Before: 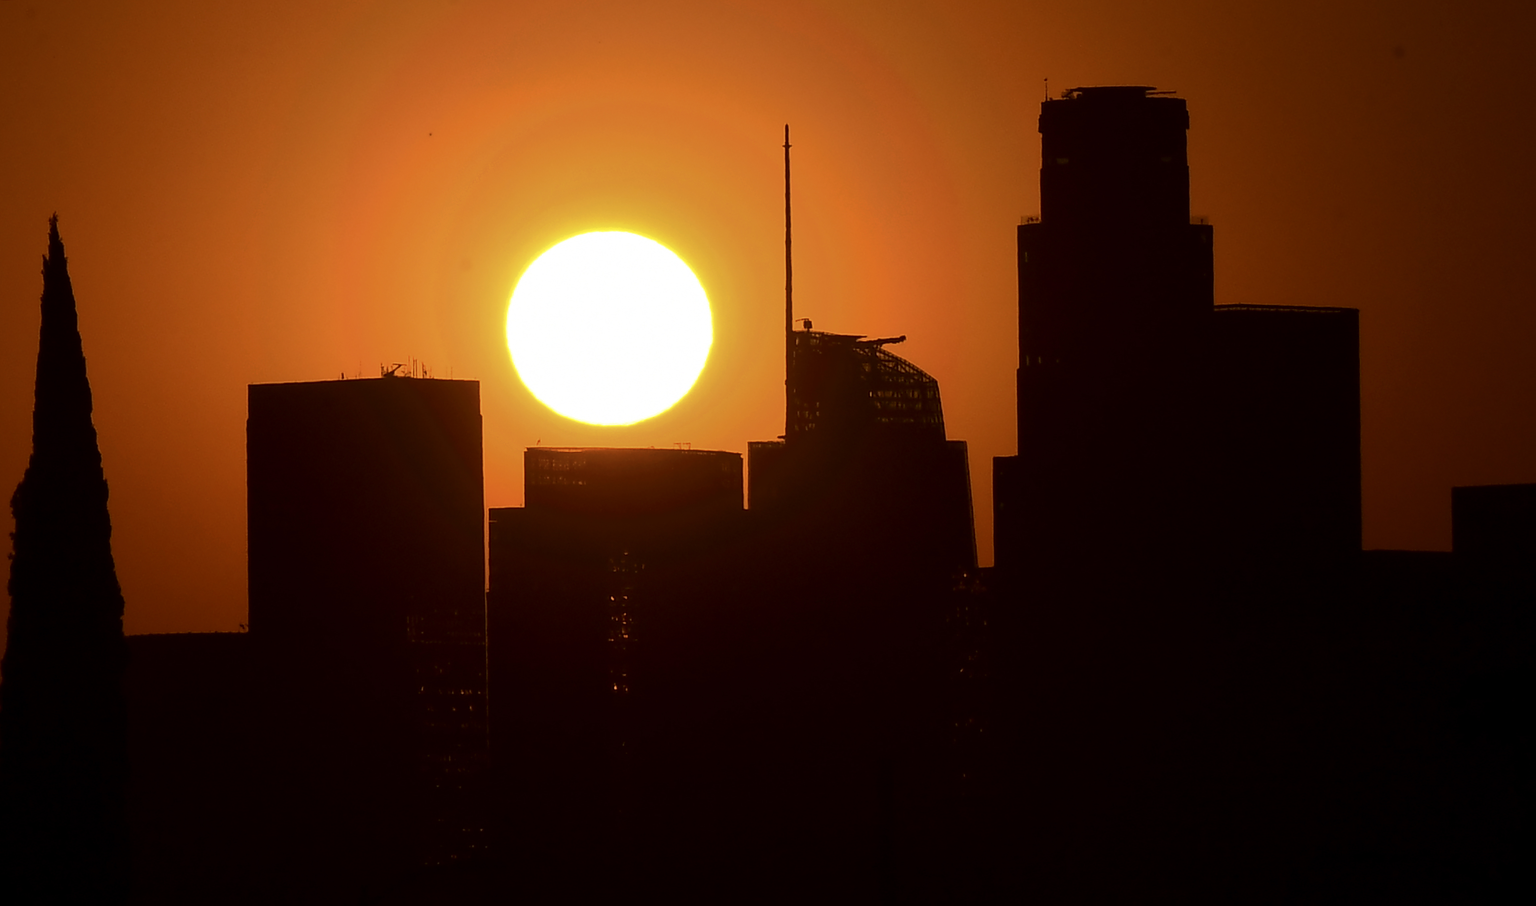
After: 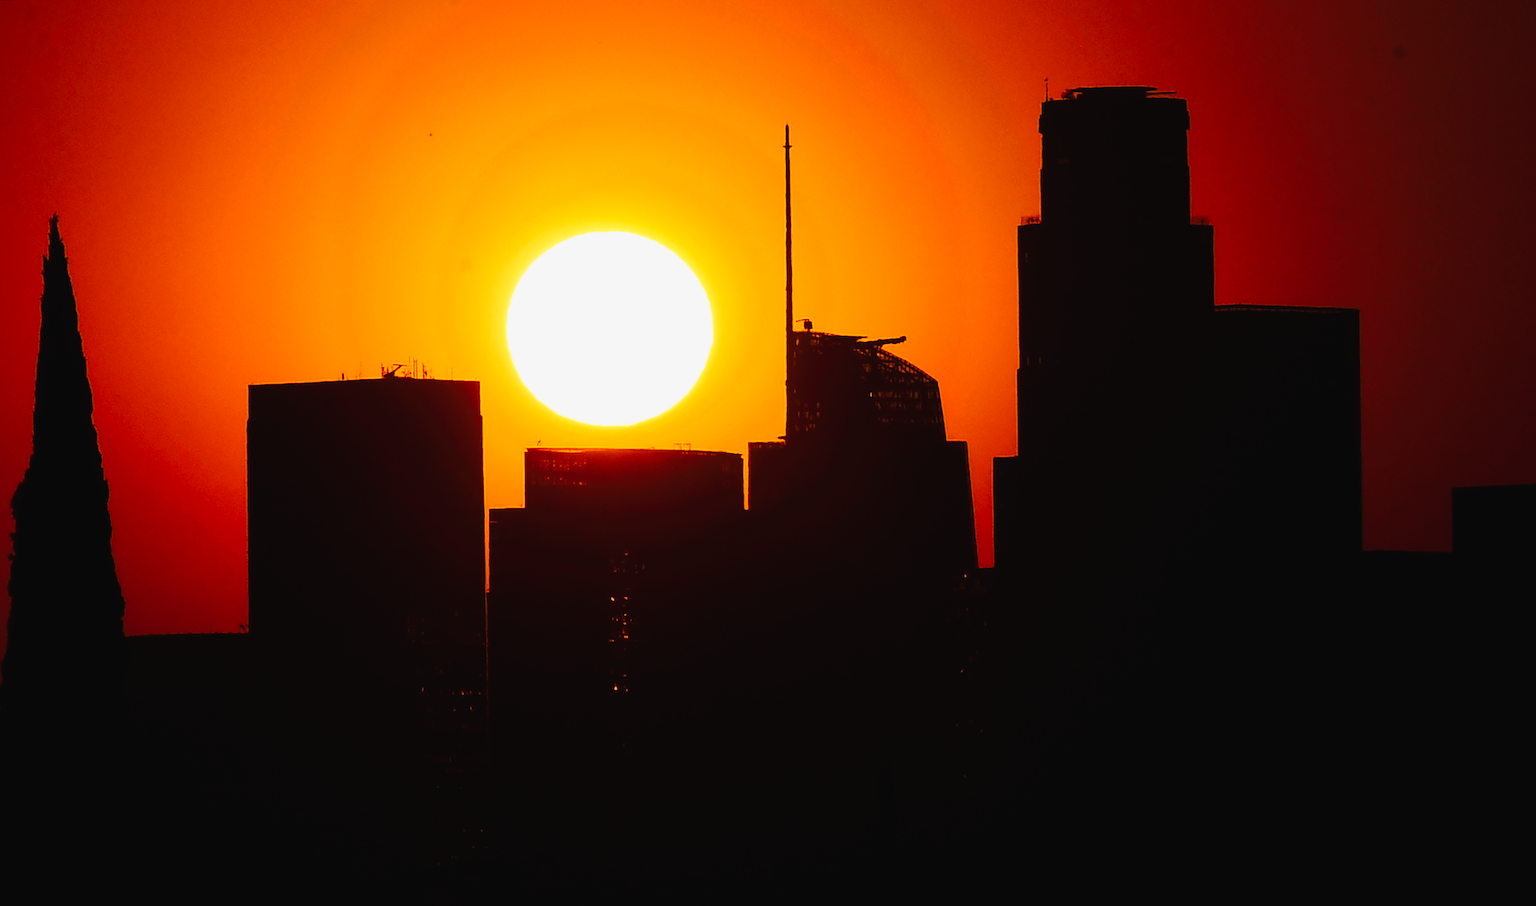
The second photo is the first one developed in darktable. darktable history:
tone curve: curves: ch0 [(0.003, 0.023) (0.071, 0.052) (0.236, 0.197) (0.466, 0.557) (0.625, 0.761) (0.783, 0.9) (0.994, 0.968)]; ch1 [(0, 0) (0.262, 0.227) (0.417, 0.386) (0.469, 0.467) (0.502, 0.498) (0.528, 0.53) (0.573, 0.579) (0.605, 0.621) (0.644, 0.671) (0.686, 0.728) (0.994, 0.987)]; ch2 [(0, 0) (0.262, 0.188) (0.385, 0.353) (0.427, 0.424) (0.495, 0.493) (0.515, 0.54) (0.547, 0.561) (0.589, 0.613) (0.644, 0.748) (1, 1)], preserve colors none
